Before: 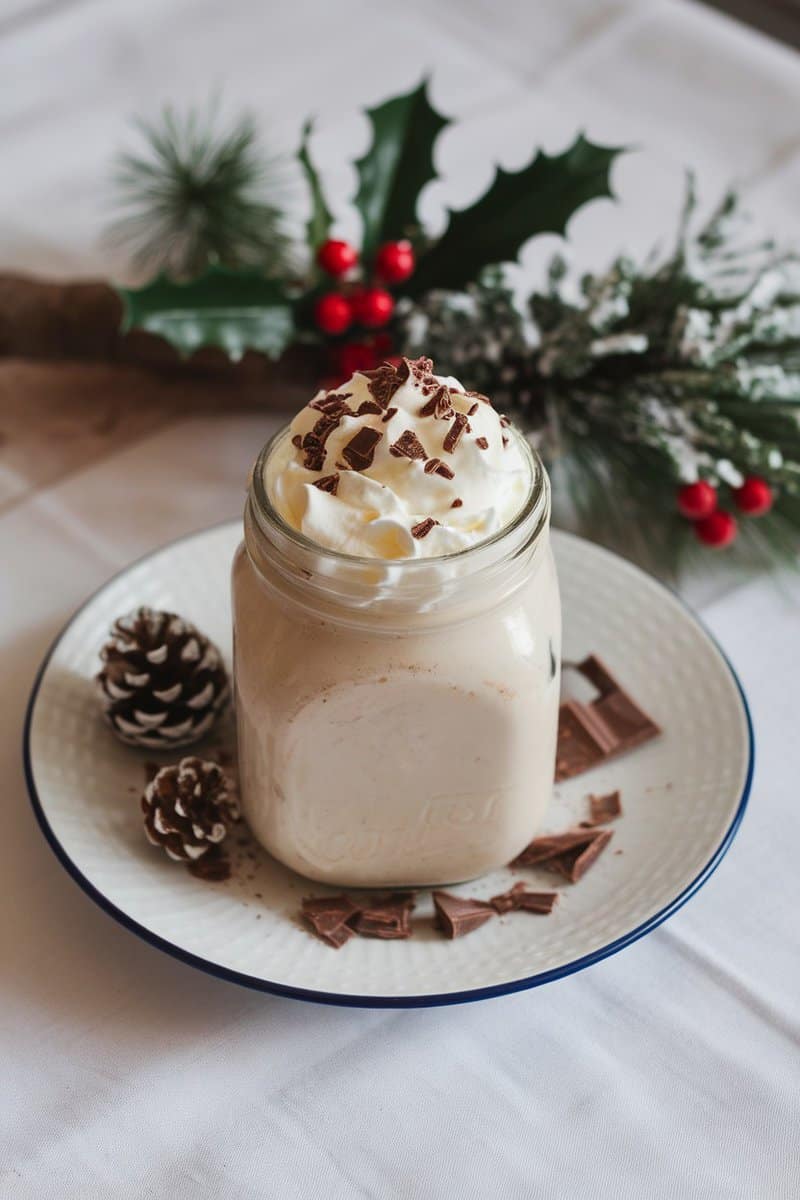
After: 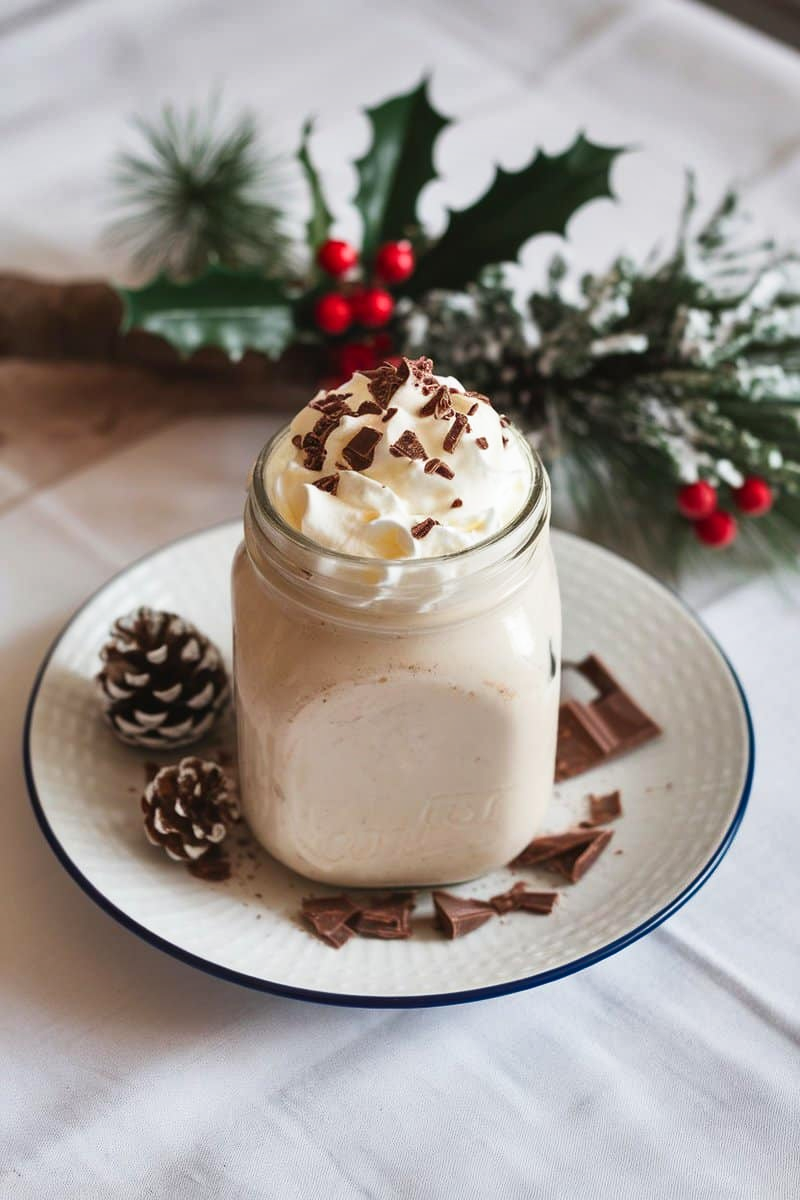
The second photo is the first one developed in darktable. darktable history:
tone curve: curves: ch0 [(0, 0) (0.003, 0.003) (0.011, 0.012) (0.025, 0.027) (0.044, 0.048) (0.069, 0.075) (0.1, 0.108) (0.136, 0.147) (0.177, 0.192) (0.224, 0.243) (0.277, 0.3) (0.335, 0.363) (0.399, 0.433) (0.468, 0.508) (0.543, 0.589) (0.623, 0.676) (0.709, 0.769) (0.801, 0.868) (0.898, 0.949) (1, 1)], preserve colors none
shadows and highlights: shadows 13.87, white point adjustment 1.15, soften with gaussian
